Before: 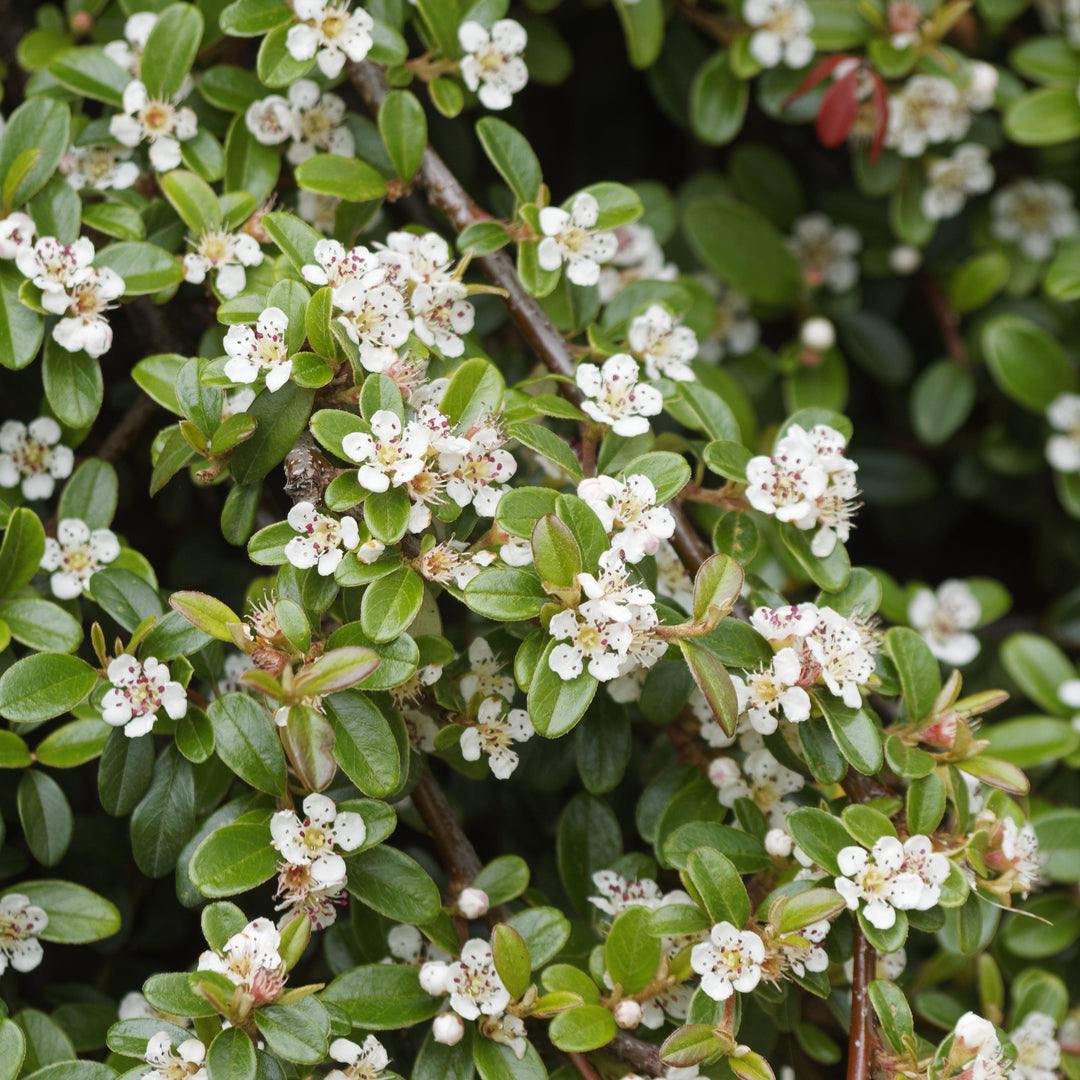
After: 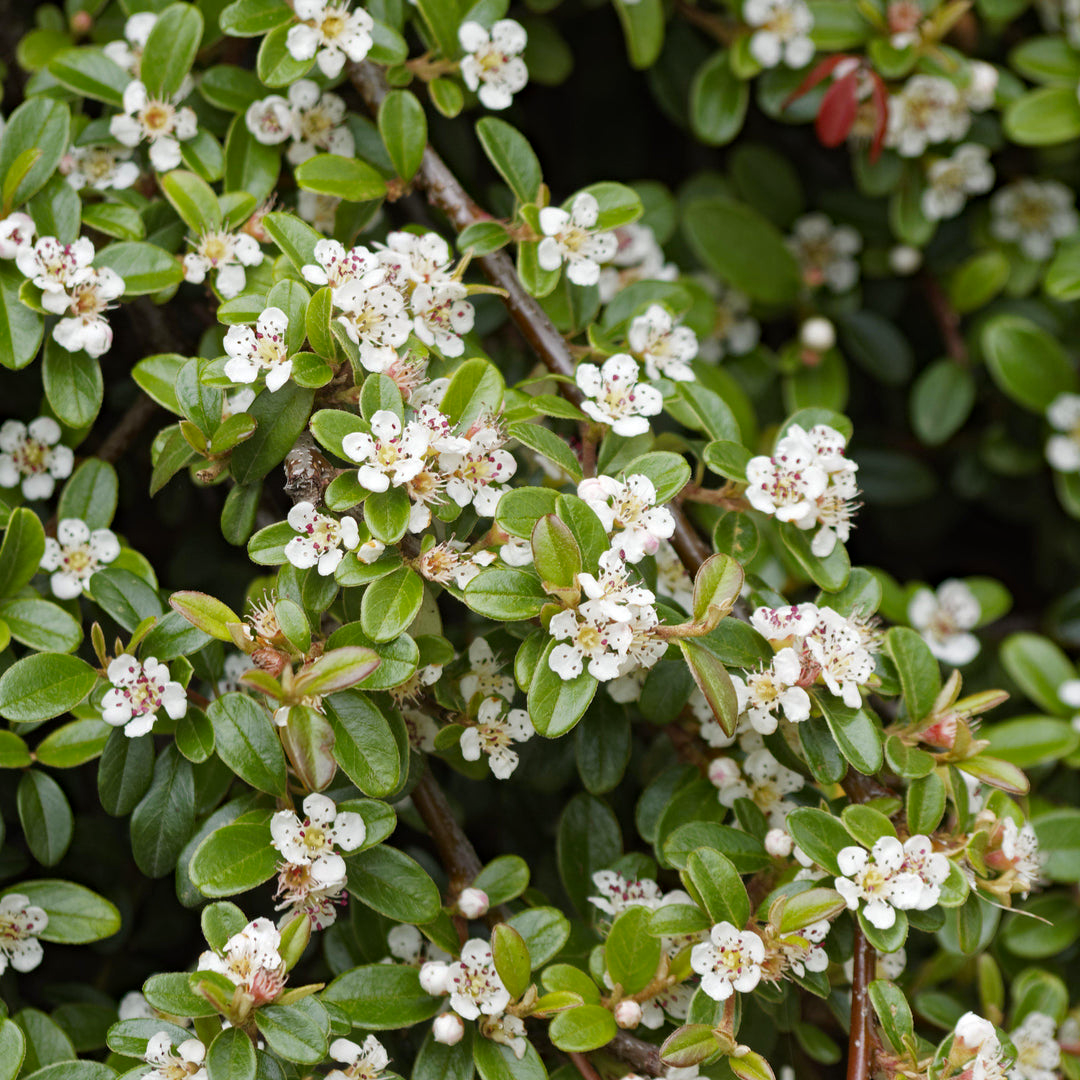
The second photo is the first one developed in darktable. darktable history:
rotate and perspective: automatic cropping off
haze removal: strength 0.29, distance 0.25, compatibility mode true, adaptive false
